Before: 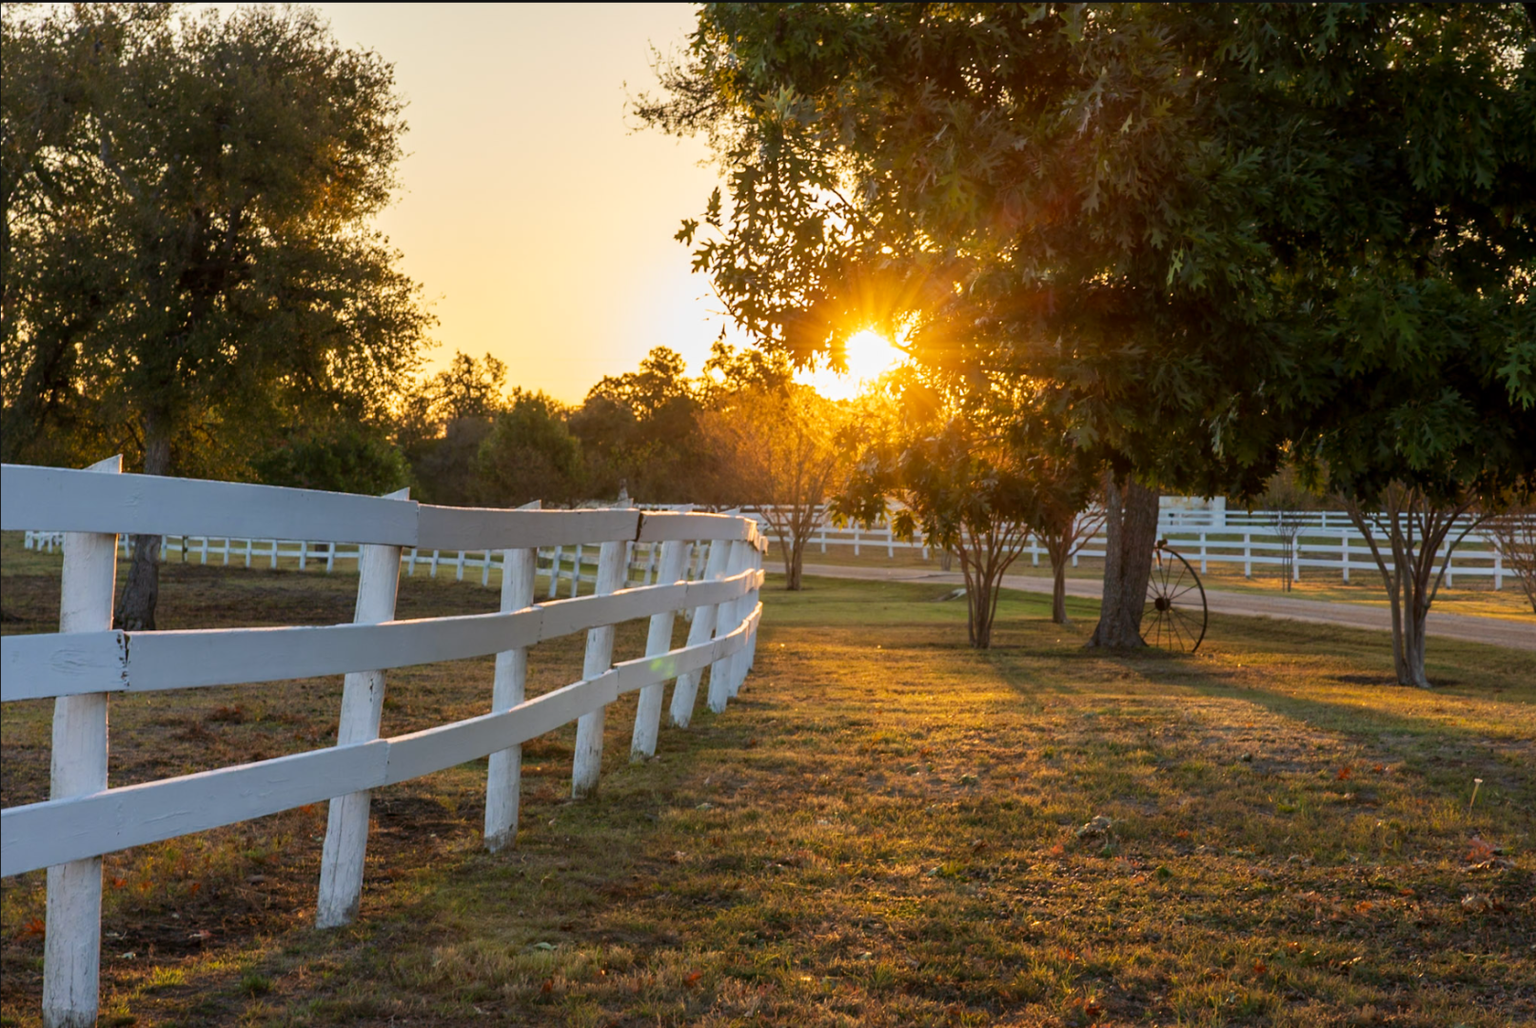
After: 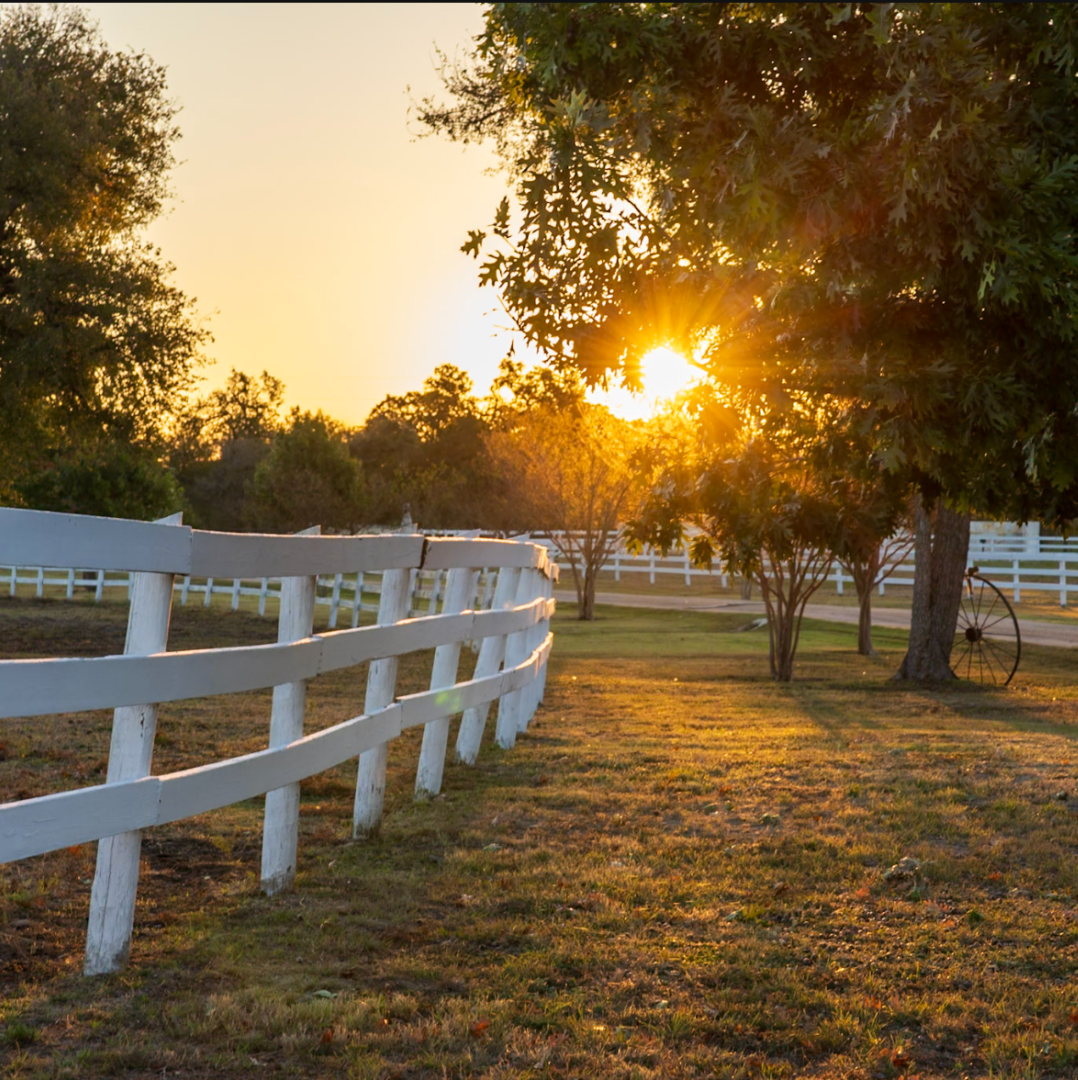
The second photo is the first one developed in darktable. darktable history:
crop: left 15.388%, right 17.78%
